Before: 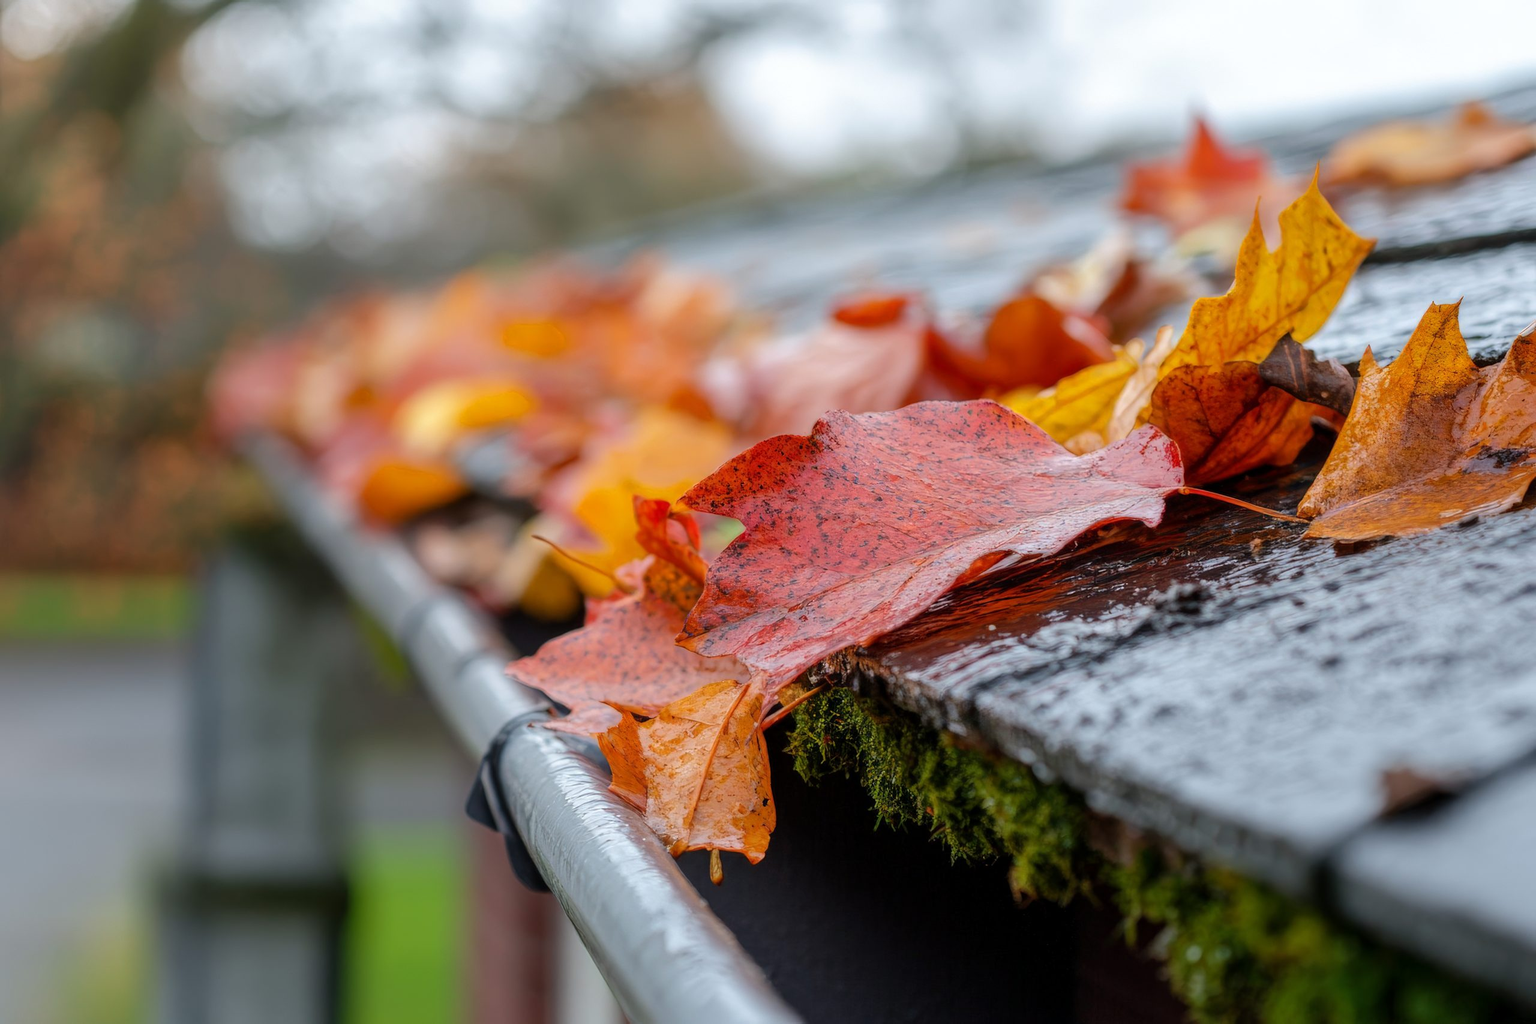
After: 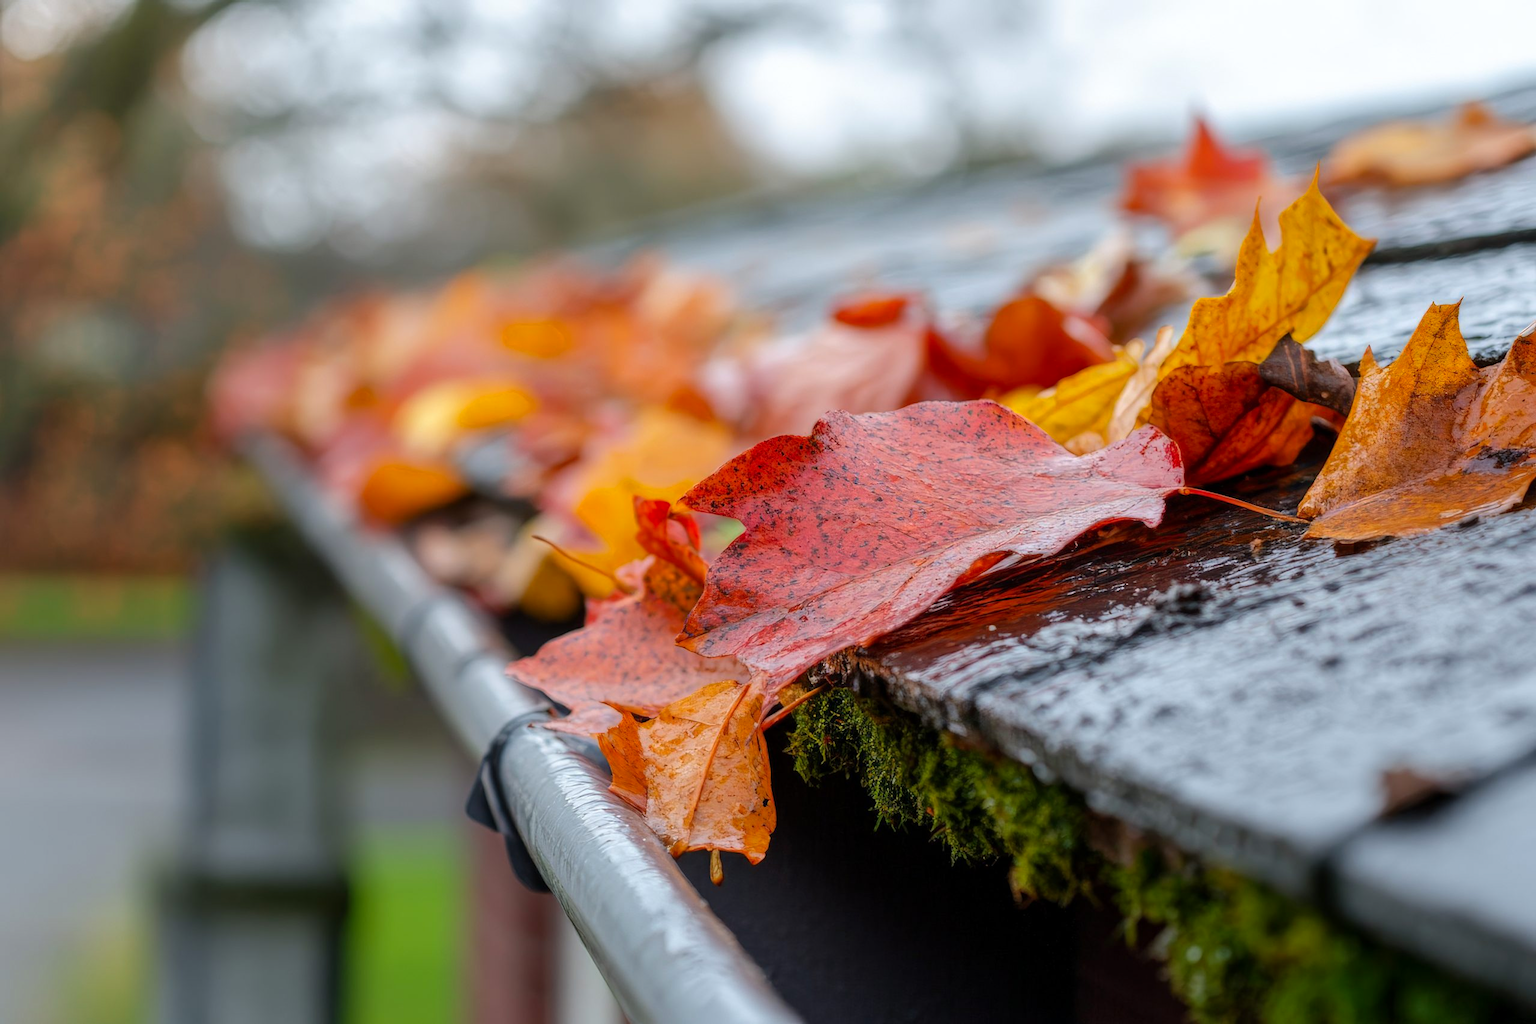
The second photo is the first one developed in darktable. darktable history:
contrast brightness saturation: contrast 0.037, saturation 0.069
